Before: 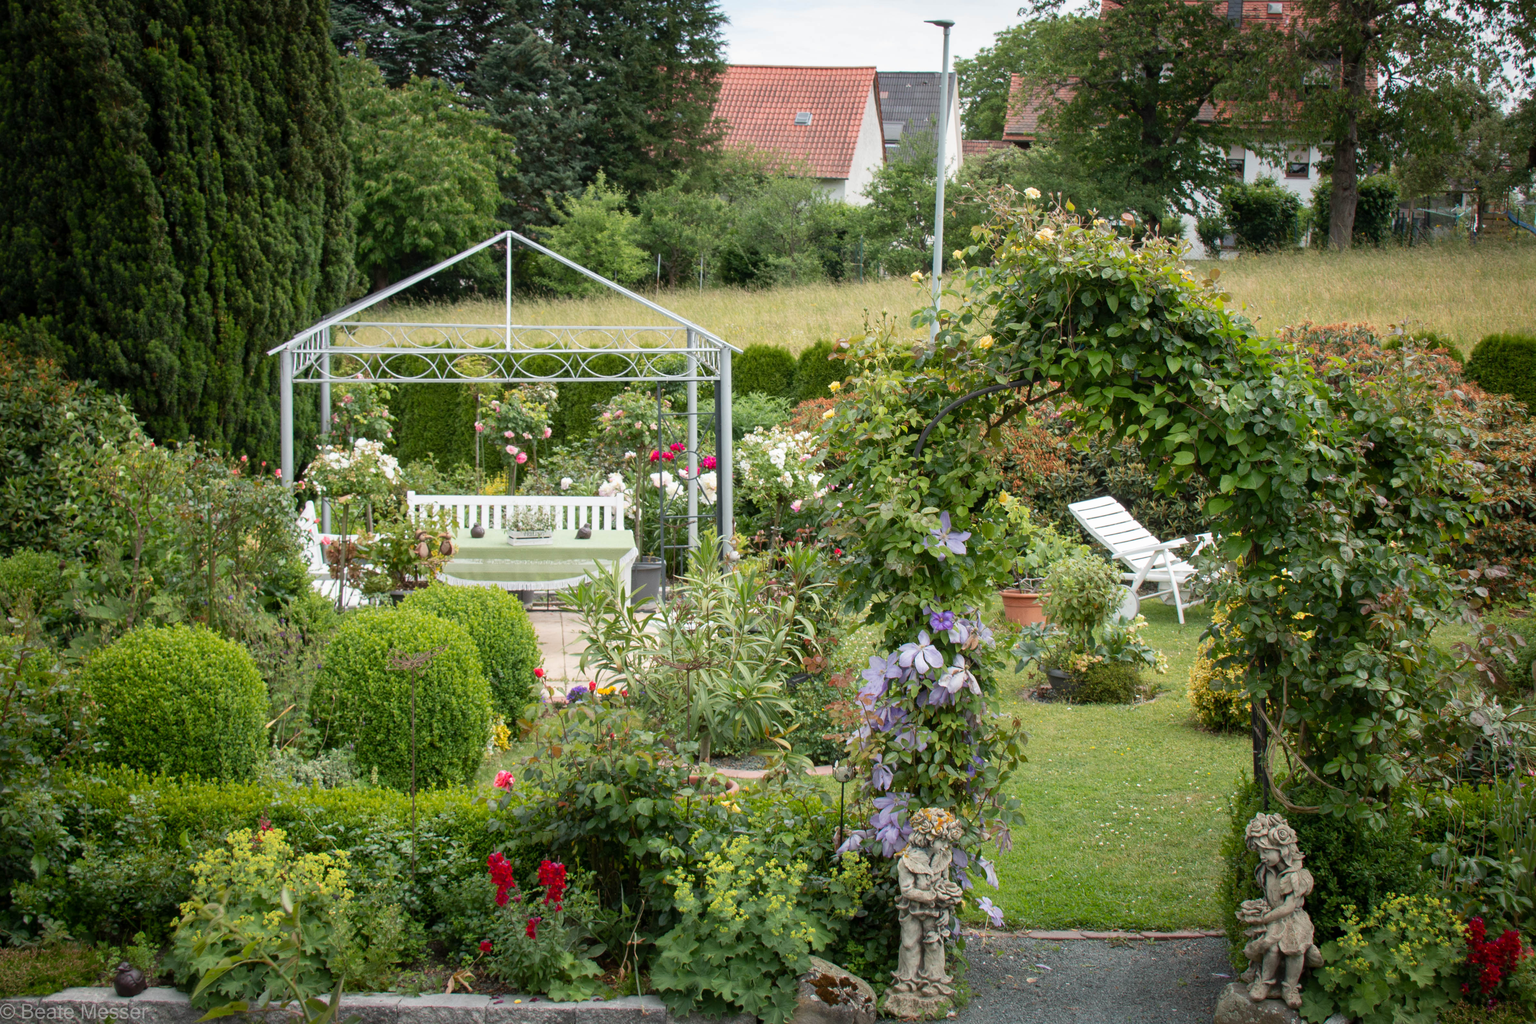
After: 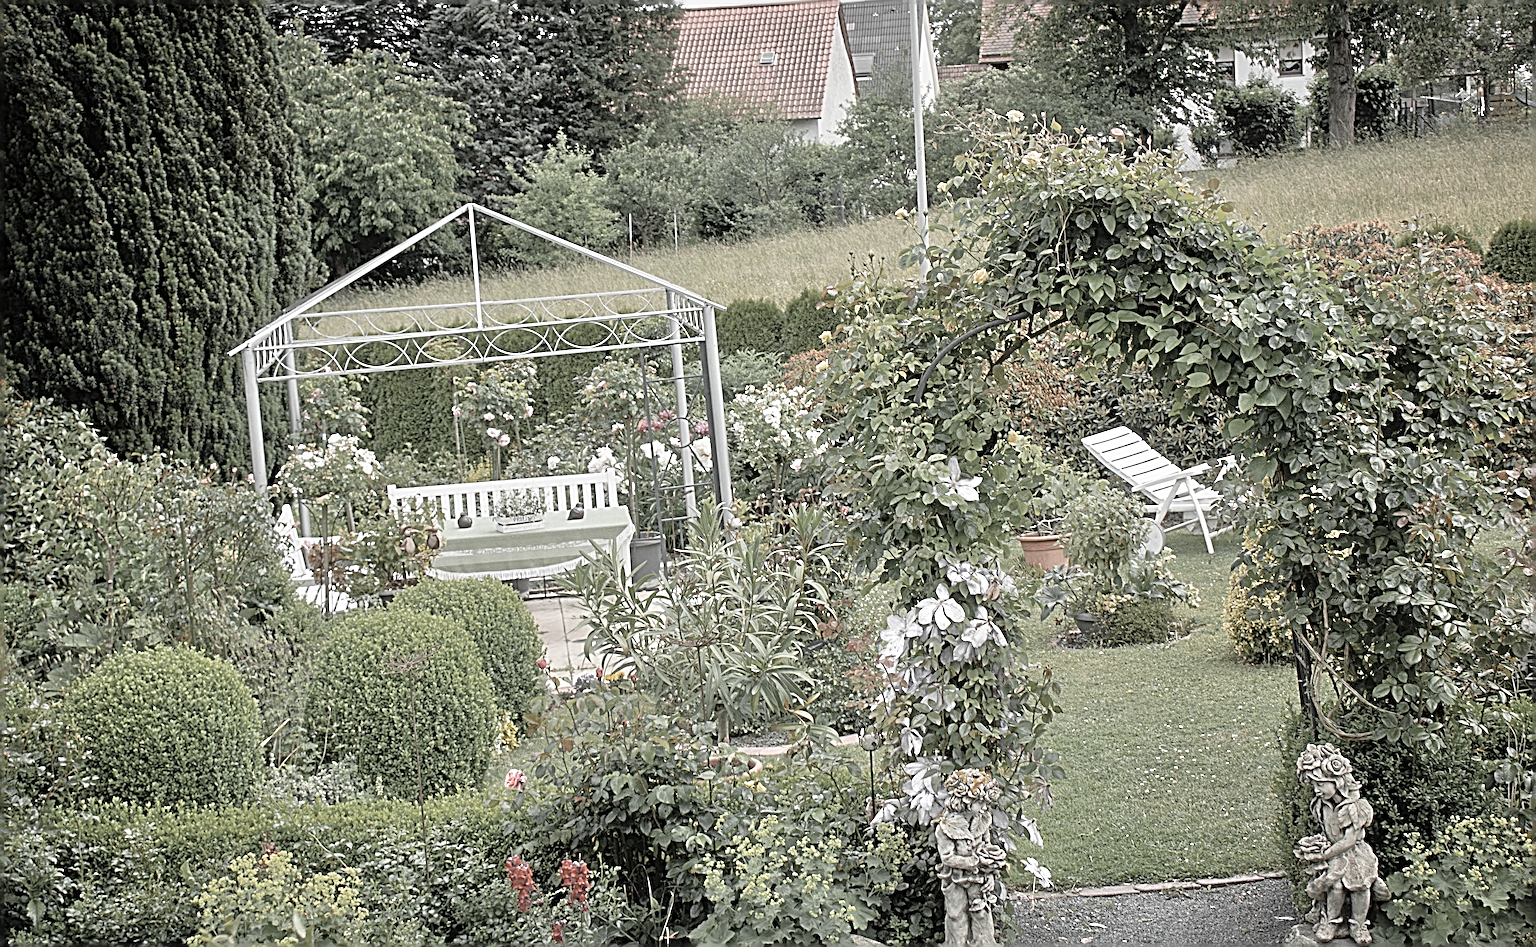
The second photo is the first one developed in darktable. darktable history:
rotate and perspective: rotation -5°, crop left 0.05, crop right 0.952, crop top 0.11, crop bottom 0.89
tone equalizer: -7 EV 0.15 EV, -6 EV 0.6 EV, -5 EV 1.15 EV, -4 EV 1.33 EV, -3 EV 1.15 EV, -2 EV 0.6 EV, -1 EV 0.15 EV, mask exposure compensation -0.5 EV
sharpen: radius 6.3, amount 1.8, threshold 0
levels: mode automatic, black 0.023%, white 99.97%, levels [0.062, 0.494, 0.925]
contrast equalizer: octaves 7, y [[0.6 ×6], [0.55 ×6], [0 ×6], [0 ×6], [0 ×6]], mix -0.3
color zones: curves: ch0 [(0, 0.613) (0.01, 0.613) (0.245, 0.448) (0.498, 0.529) (0.642, 0.665) (0.879, 0.777) (0.99, 0.613)]; ch1 [(0, 0.035) (0.121, 0.189) (0.259, 0.197) (0.415, 0.061) (0.589, 0.022) (0.732, 0.022) (0.857, 0.026) (0.991, 0.053)]
